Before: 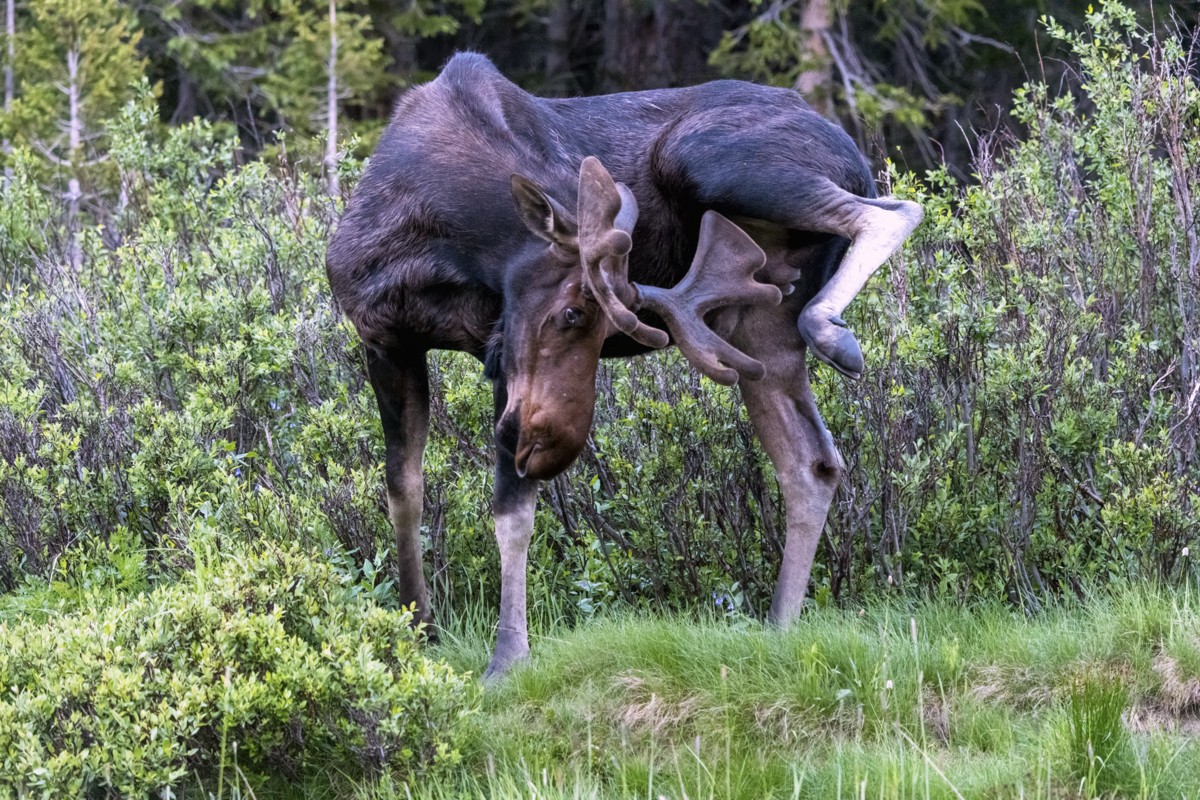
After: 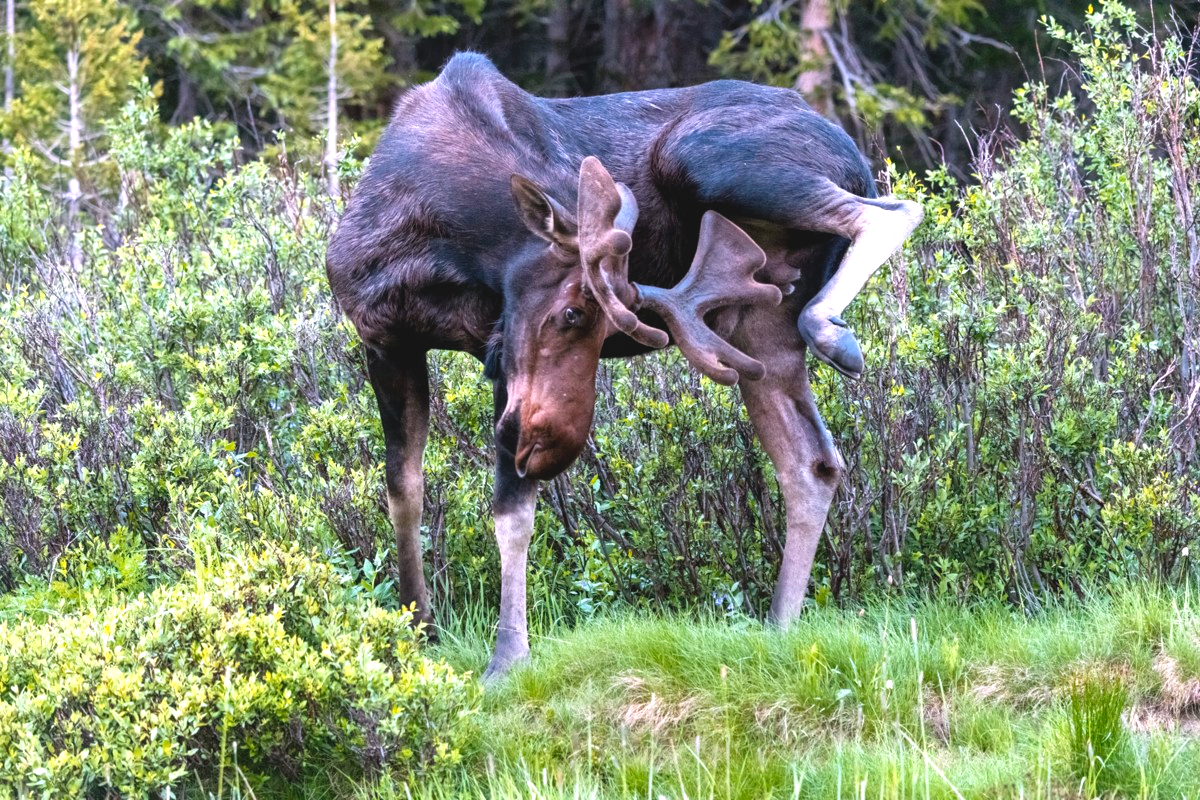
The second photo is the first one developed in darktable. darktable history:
color zones: curves: ch1 [(0.235, 0.558) (0.75, 0.5)]; ch2 [(0.25, 0.462) (0.749, 0.457)]
exposure: black level correction -0.005, exposure 0.623 EV, compensate highlight preservation false
